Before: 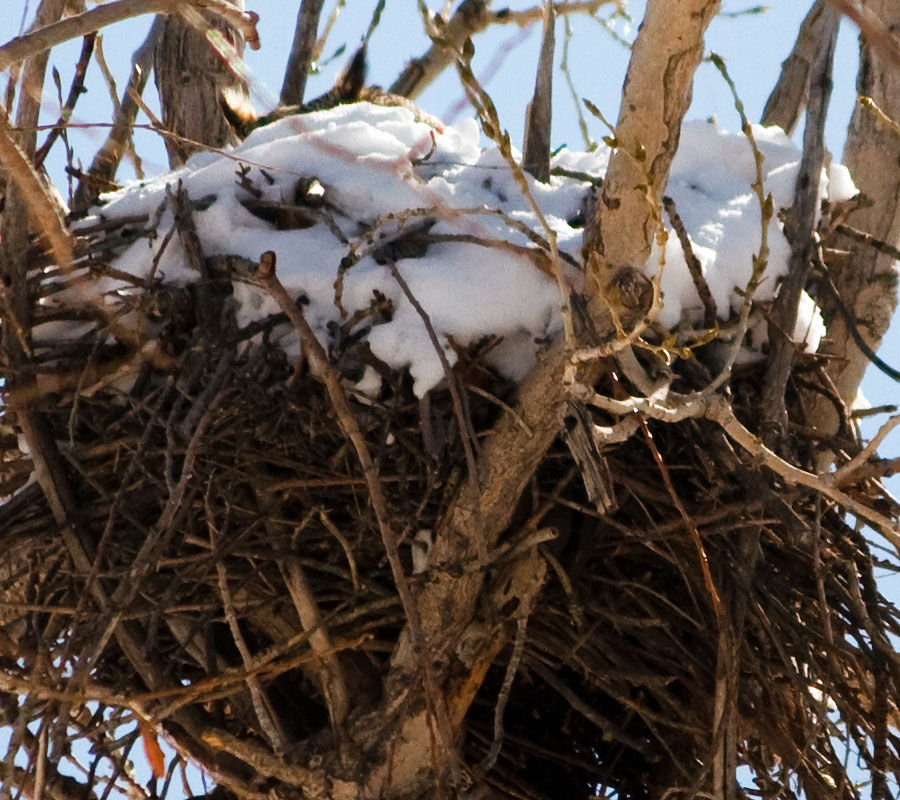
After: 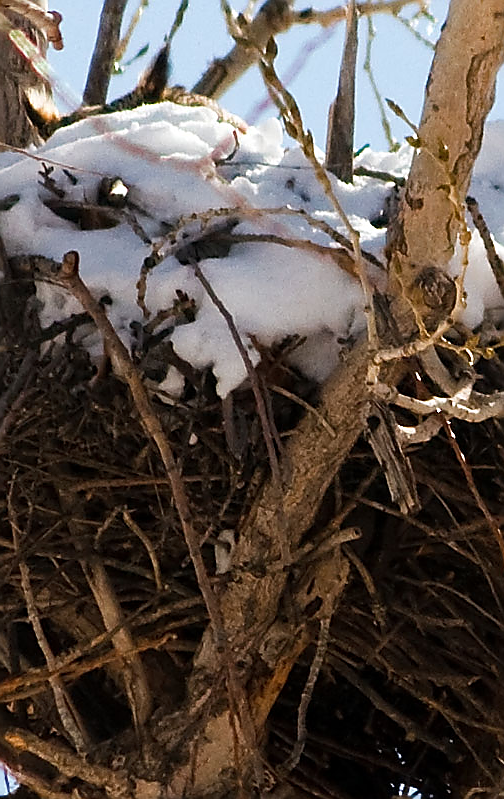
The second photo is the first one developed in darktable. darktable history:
crop: left 21.96%, right 21.977%, bottom 0.011%
sharpen: radius 1.417, amount 1.237, threshold 0.687
